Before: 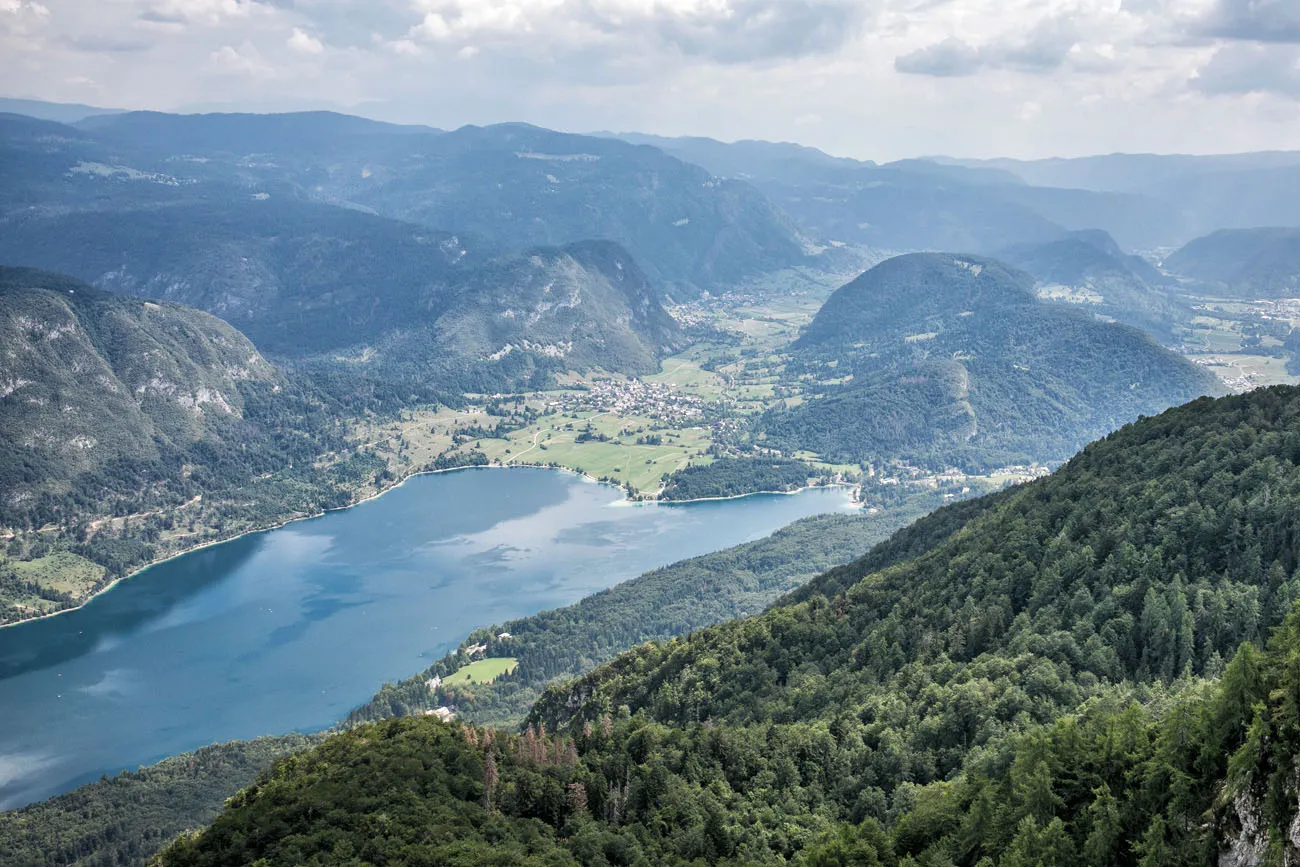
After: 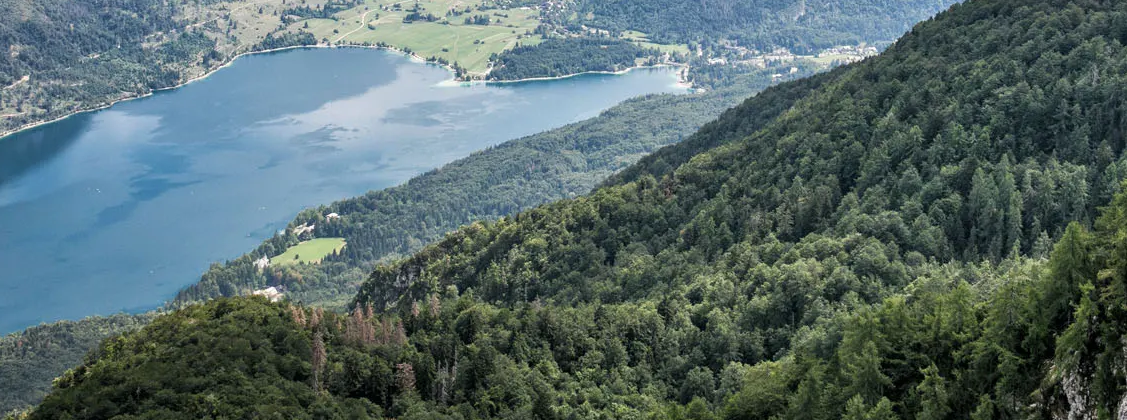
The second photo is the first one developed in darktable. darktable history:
crop and rotate: left 13.257%, top 48.65%, bottom 2.834%
